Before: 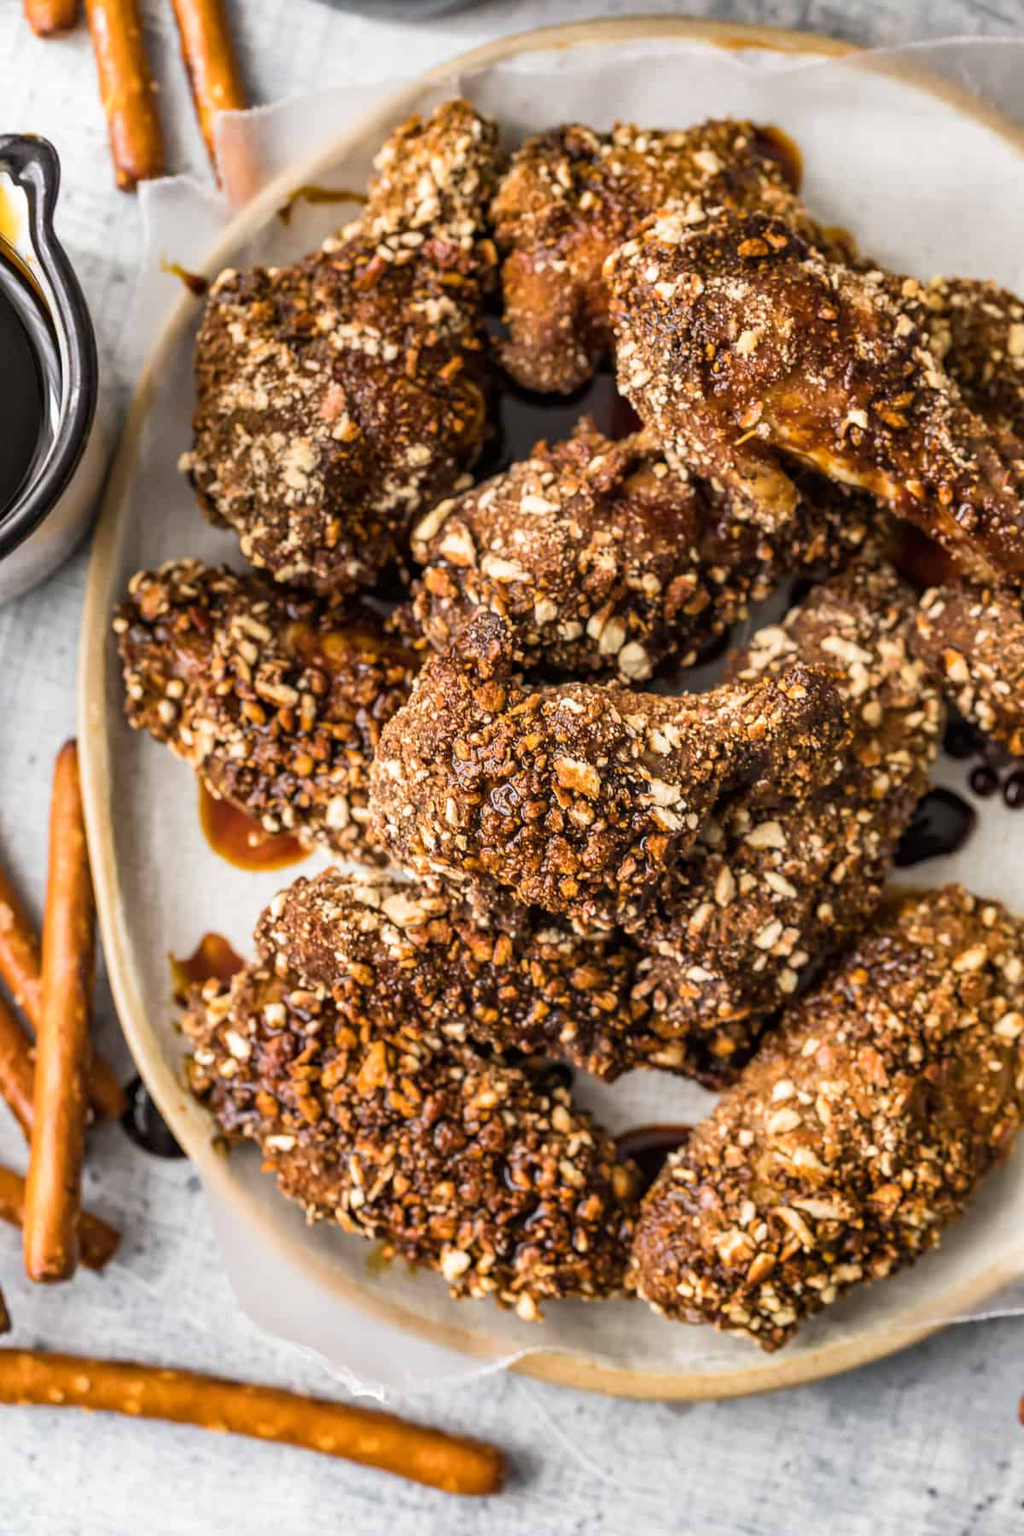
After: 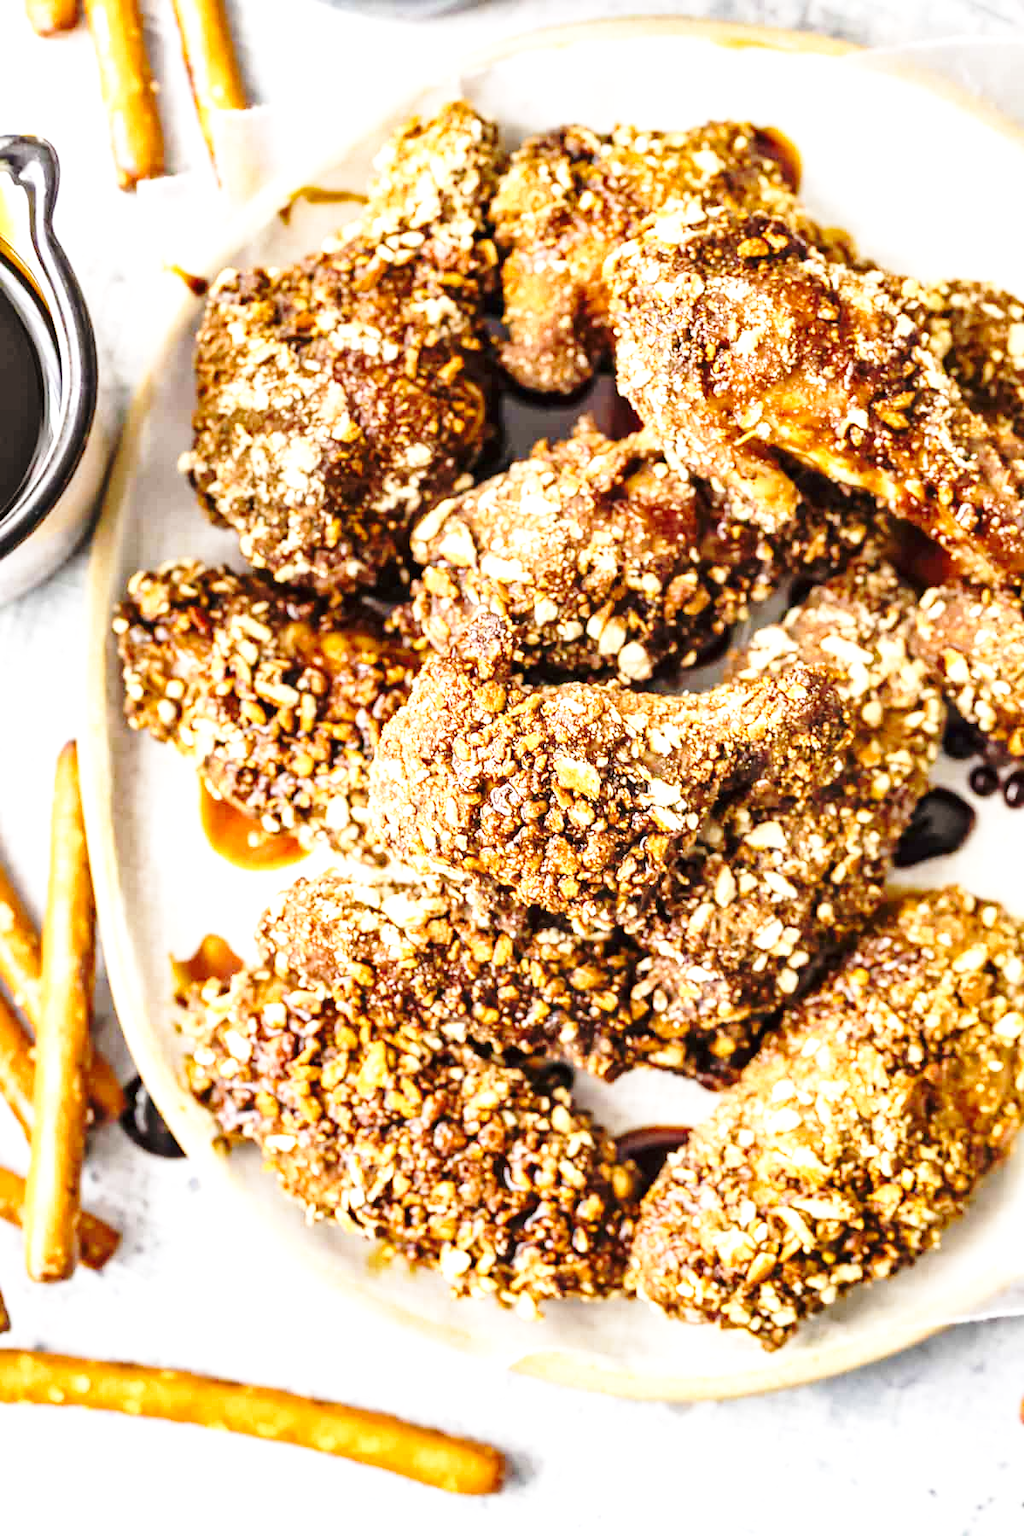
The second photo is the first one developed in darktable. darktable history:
exposure: black level correction 0, exposure 0.947 EV, compensate exposure bias true, compensate highlight preservation false
tone equalizer: edges refinement/feathering 500, mask exposure compensation -1.57 EV, preserve details no
base curve: curves: ch0 [(0, 0) (0.032, 0.037) (0.105, 0.228) (0.435, 0.76) (0.856, 0.983) (1, 1)], preserve colors none
